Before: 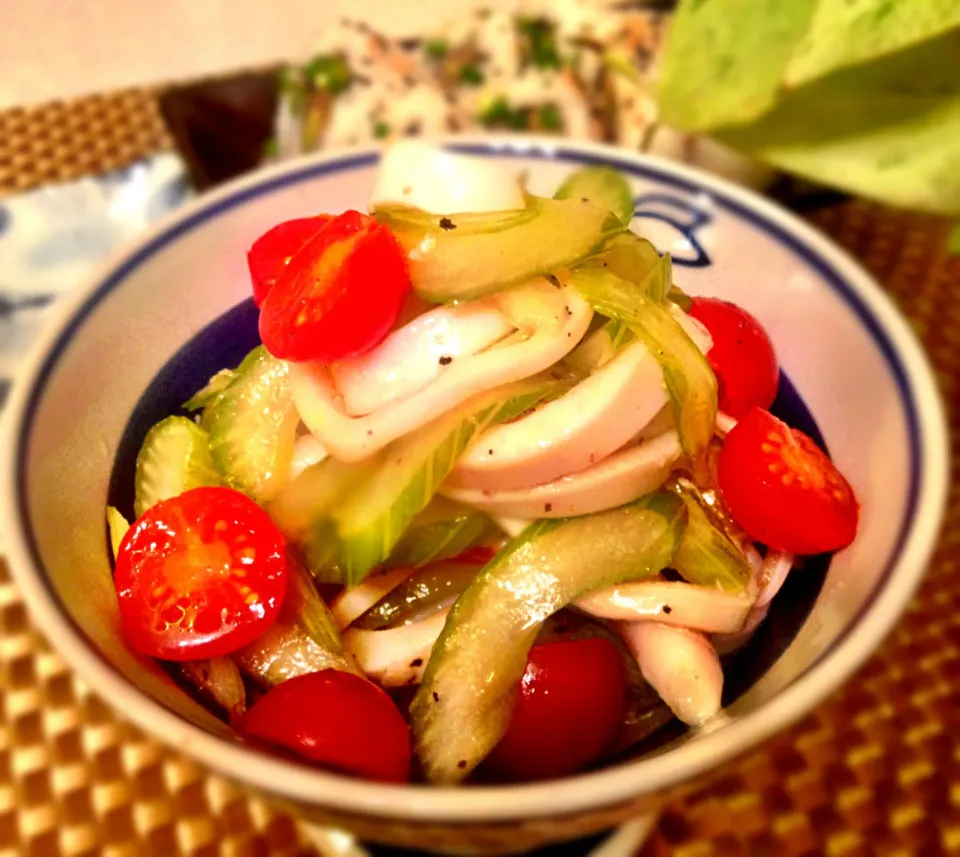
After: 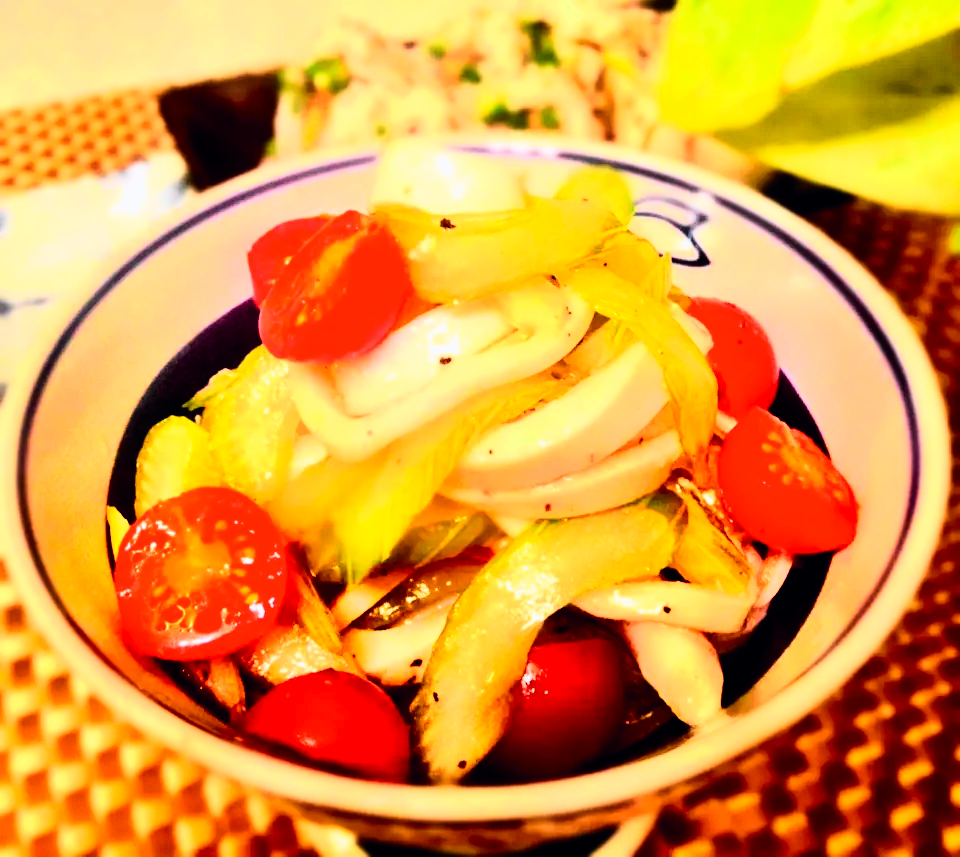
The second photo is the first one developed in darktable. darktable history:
tone curve: curves: ch0 [(0, 0) (0.071, 0.047) (0.266, 0.26) (0.491, 0.552) (0.753, 0.818) (1, 0.983)]; ch1 [(0, 0) (0.346, 0.307) (0.408, 0.369) (0.463, 0.443) (0.482, 0.493) (0.502, 0.5) (0.517, 0.518) (0.546, 0.576) (0.588, 0.643) (0.651, 0.709) (1, 1)]; ch2 [(0, 0) (0.346, 0.34) (0.434, 0.46) (0.485, 0.494) (0.5, 0.494) (0.517, 0.503) (0.535, 0.545) (0.583, 0.624) (0.625, 0.678) (1, 1)], color space Lab, independent channels, preserve colors none
rgb curve: curves: ch0 [(0, 0) (0.21, 0.15) (0.24, 0.21) (0.5, 0.75) (0.75, 0.96) (0.89, 0.99) (1, 1)]; ch1 [(0, 0.02) (0.21, 0.13) (0.25, 0.2) (0.5, 0.67) (0.75, 0.9) (0.89, 0.97) (1, 1)]; ch2 [(0, 0.02) (0.21, 0.13) (0.25, 0.2) (0.5, 0.67) (0.75, 0.9) (0.89, 0.97) (1, 1)], compensate middle gray true
